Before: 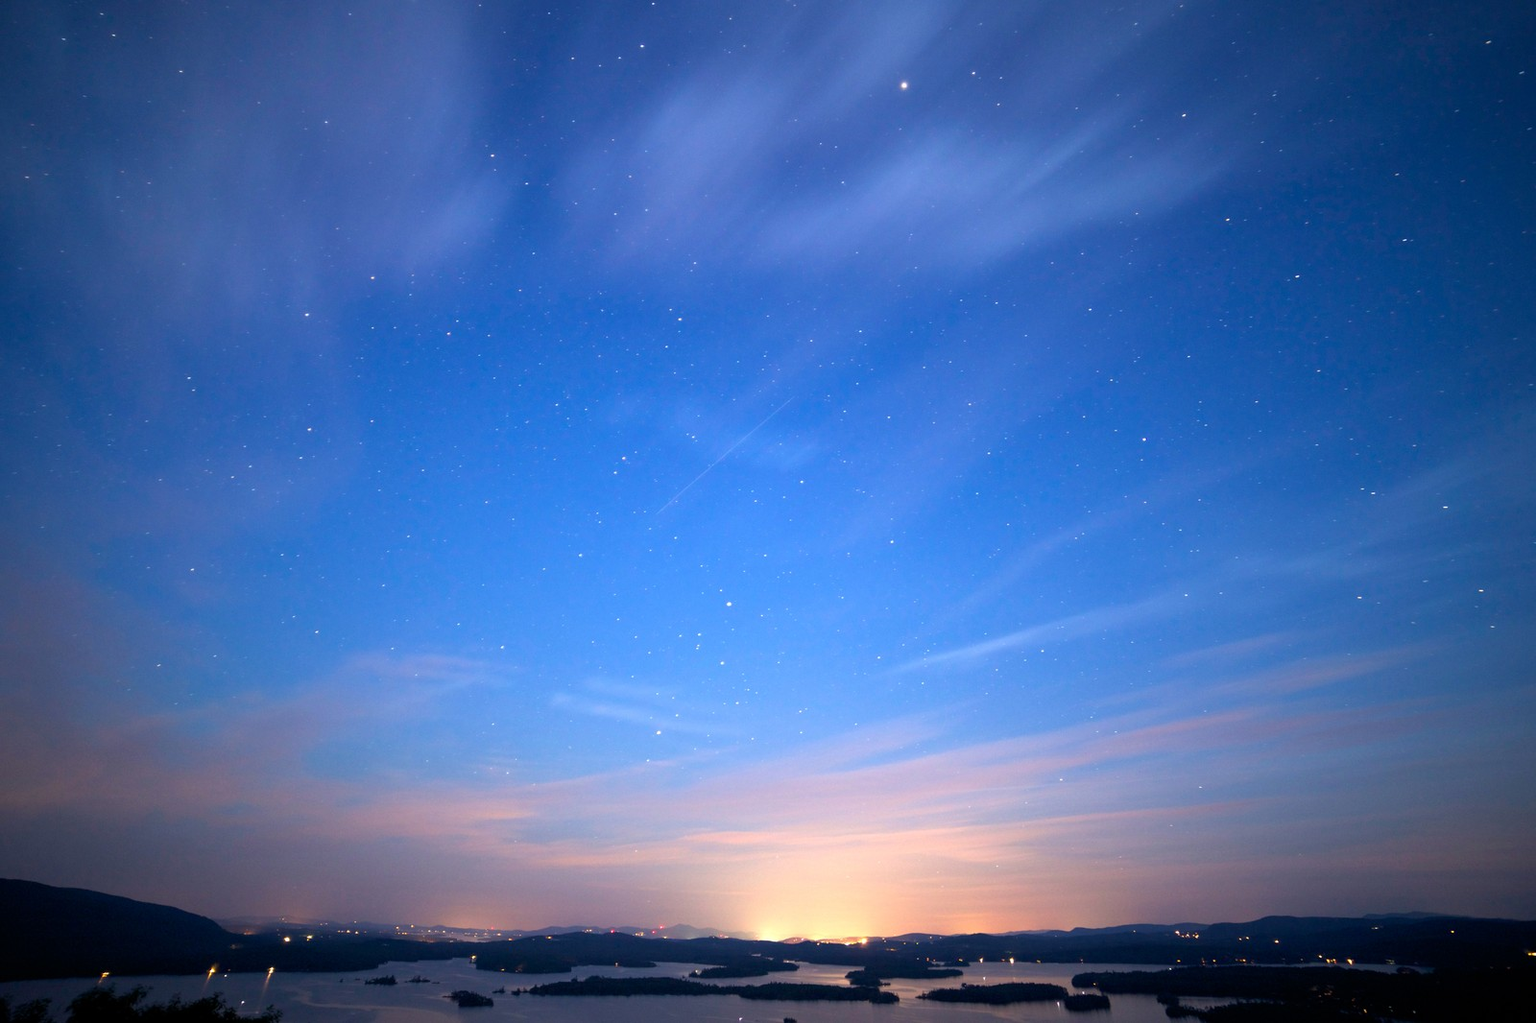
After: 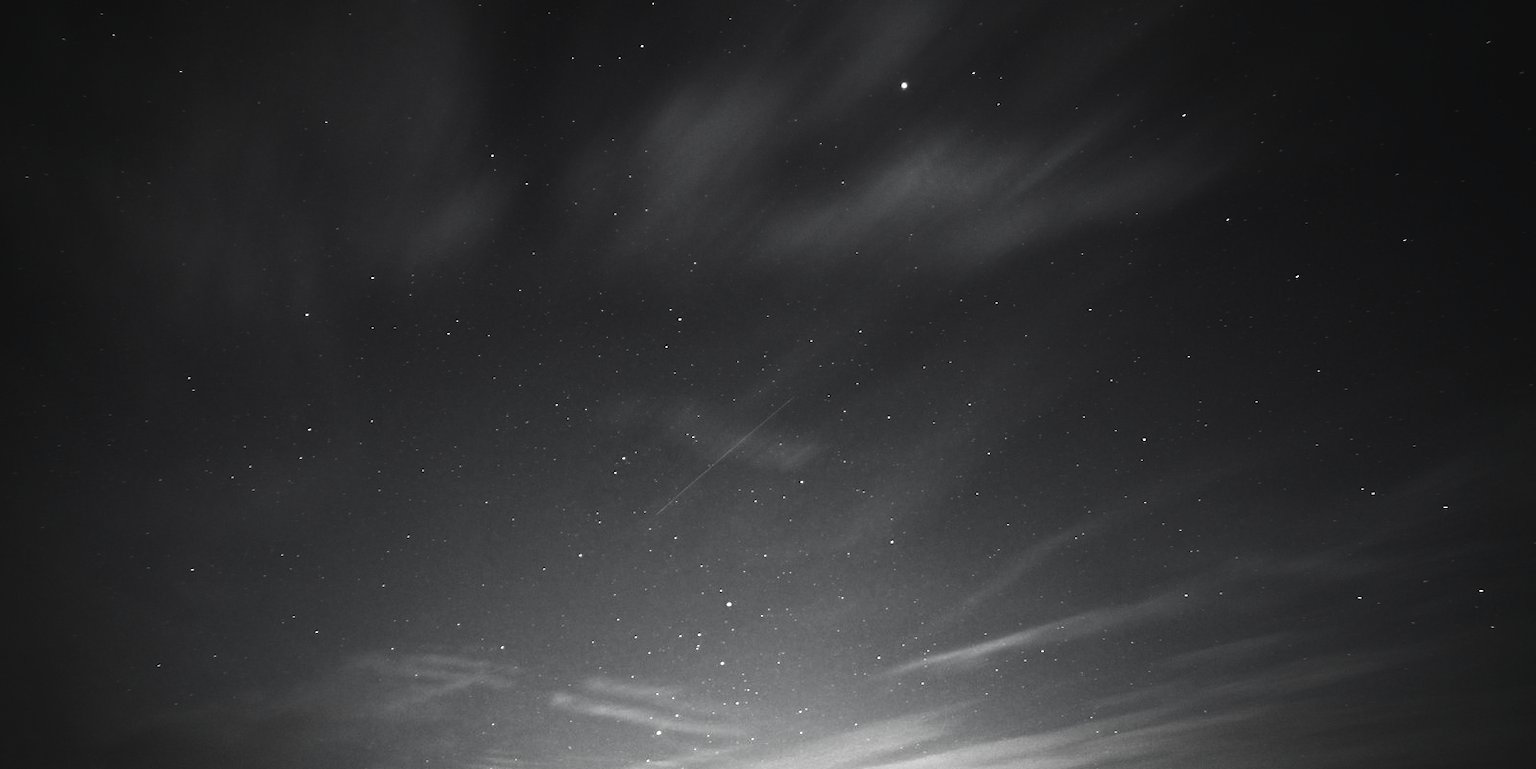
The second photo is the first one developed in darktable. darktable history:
tone equalizer: -8 EV -0.428 EV, -7 EV -0.365 EV, -6 EV -0.345 EV, -5 EV -0.202 EV, -3 EV 0.187 EV, -2 EV 0.359 EV, -1 EV 0.385 EV, +0 EV 0.429 EV
crop: bottom 24.757%
contrast brightness saturation: contrast 0.022, brightness -0.991, saturation -0.985
color balance rgb: highlights gain › chroma 3.008%, highlights gain › hue 72.49°, perceptual saturation grading › global saturation 19.718%
base curve: curves: ch0 [(0, 0) (0.257, 0.25) (0.482, 0.586) (0.757, 0.871) (1, 1)], preserve colors none
tone curve: curves: ch0 [(0, 0.042) (0.129, 0.18) (0.501, 0.497) (1, 1)], color space Lab, independent channels, preserve colors none
local contrast: highlights 100%, shadows 98%, detail 119%, midtone range 0.2
